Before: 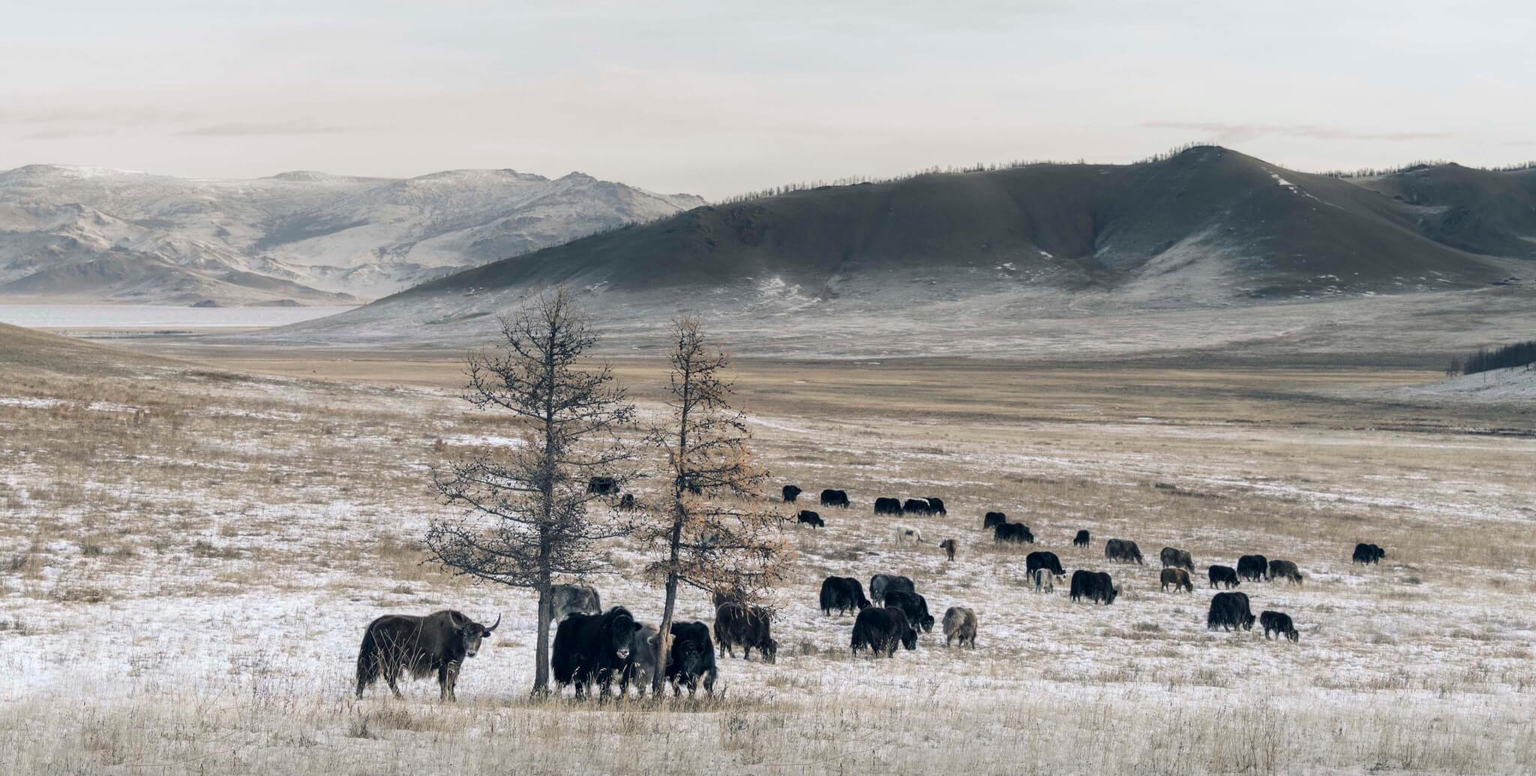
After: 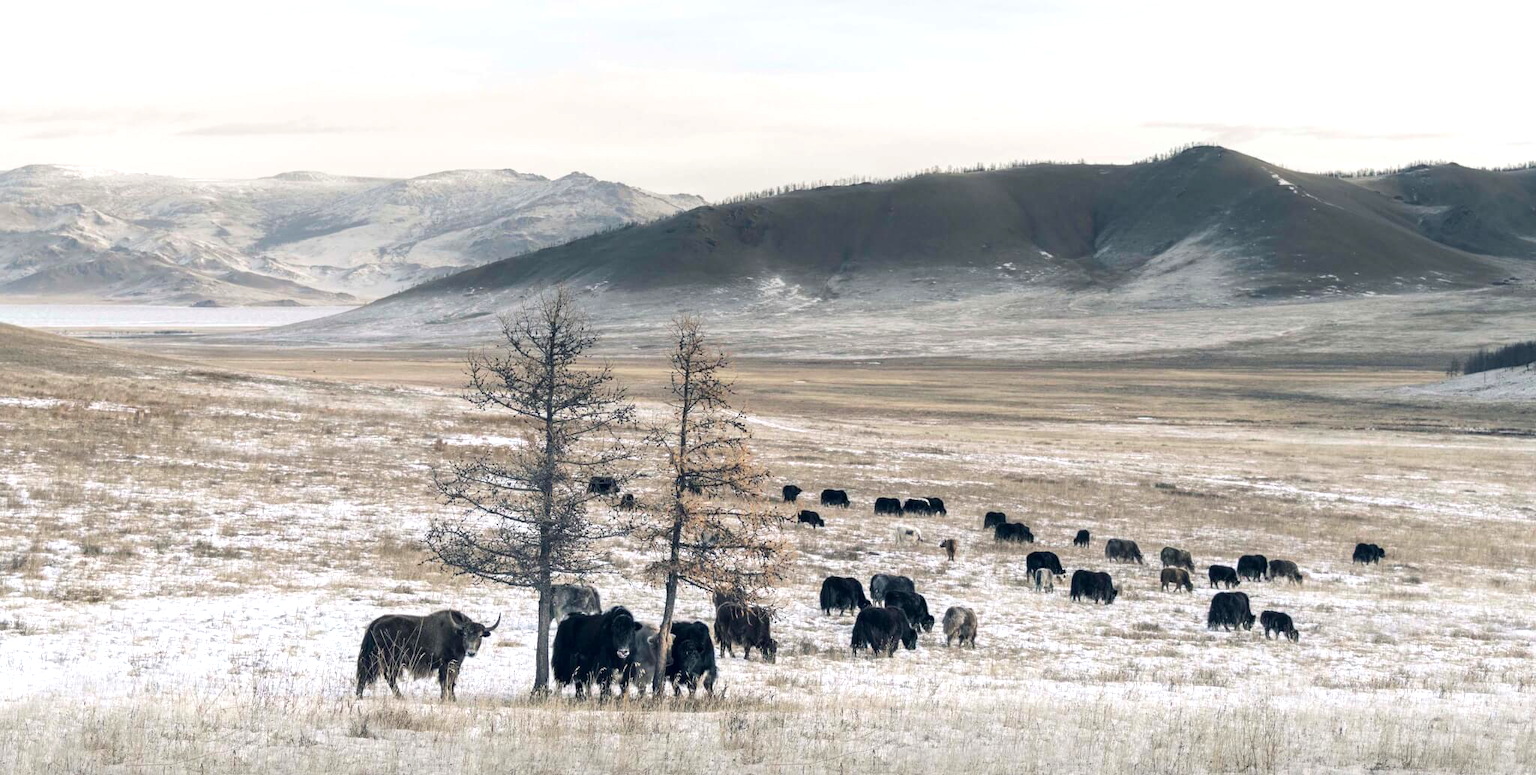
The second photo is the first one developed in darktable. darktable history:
exposure: exposure 0.493 EV, compensate highlight preservation false
